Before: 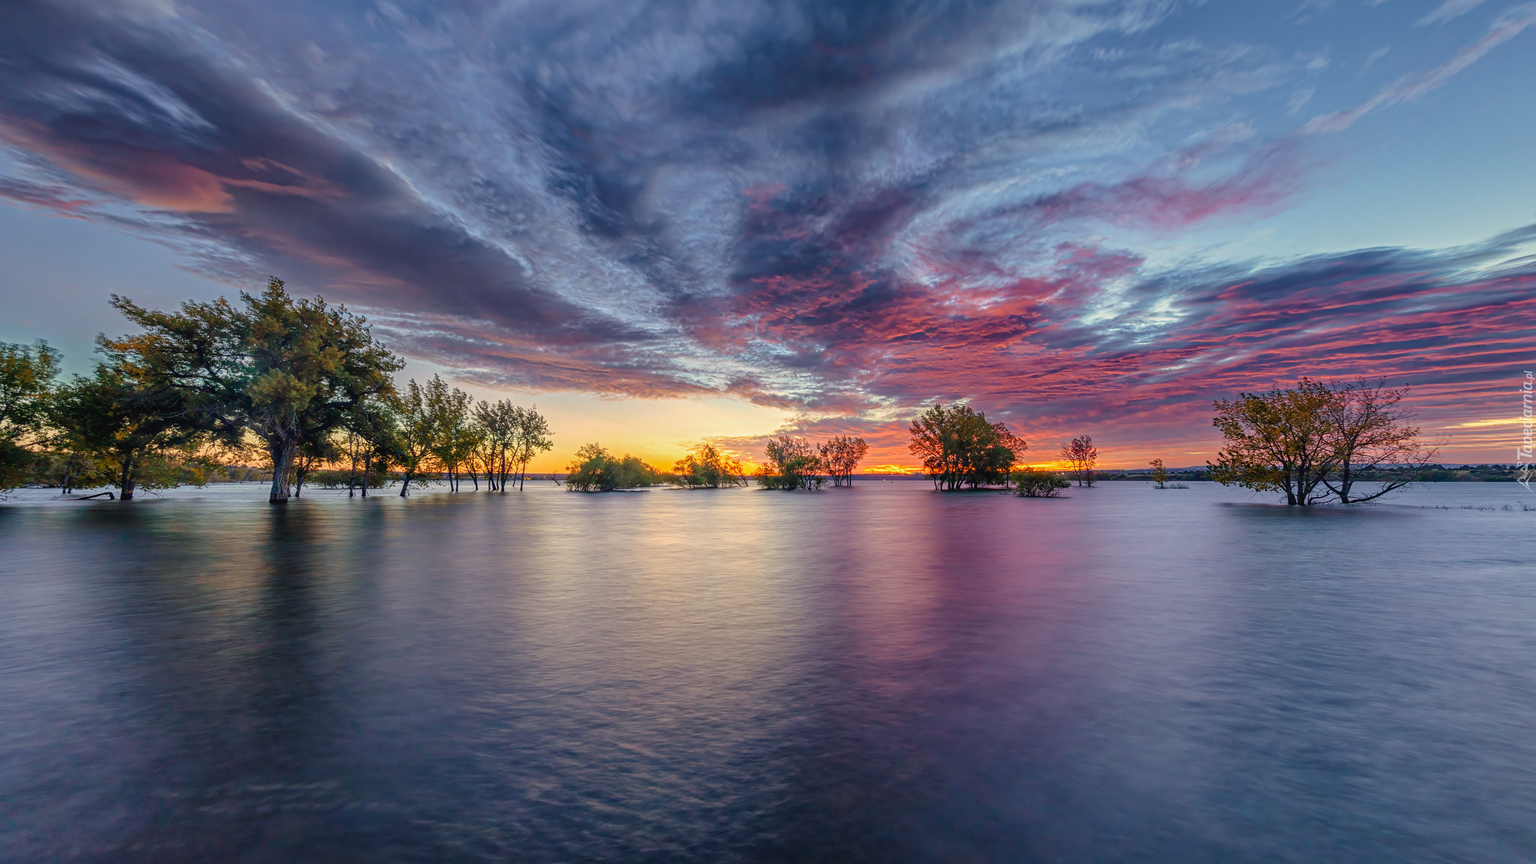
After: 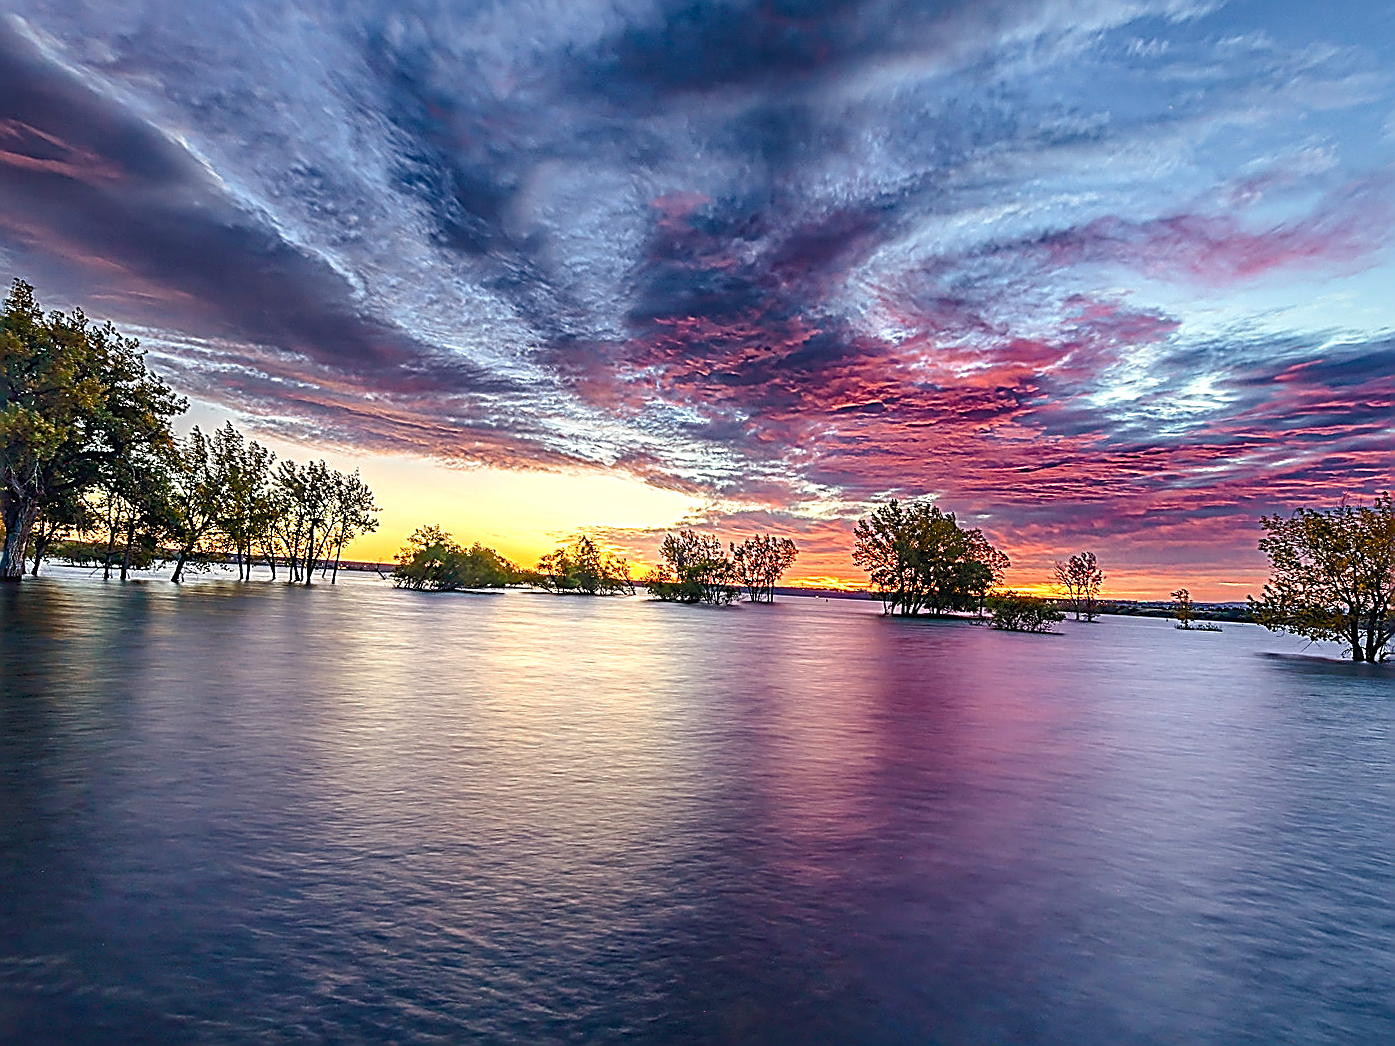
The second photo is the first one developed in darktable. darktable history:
tone equalizer: -8 EV -0.75 EV, -7 EV -0.7 EV, -6 EV -0.6 EV, -5 EV -0.4 EV, -3 EV 0.4 EV, -2 EV 0.6 EV, -1 EV 0.7 EV, +0 EV 0.75 EV, edges refinement/feathering 500, mask exposure compensation -1.57 EV, preserve details no
rgb curve: curves: ch0 [(0, 0) (0.093, 0.159) (0.241, 0.265) (0.414, 0.42) (1, 1)], compensate middle gray true, preserve colors basic power
color balance rgb: perceptual saturation grading › global saturation 20%, perceptual saturation grading › highlights -25%, perceptual saturation grading › shadows 25%
crop and rotate: angle -3.27°, left 14.277%, top 0.028%, right 10.766%, bottom 0.028%
sharpen: amount 2
